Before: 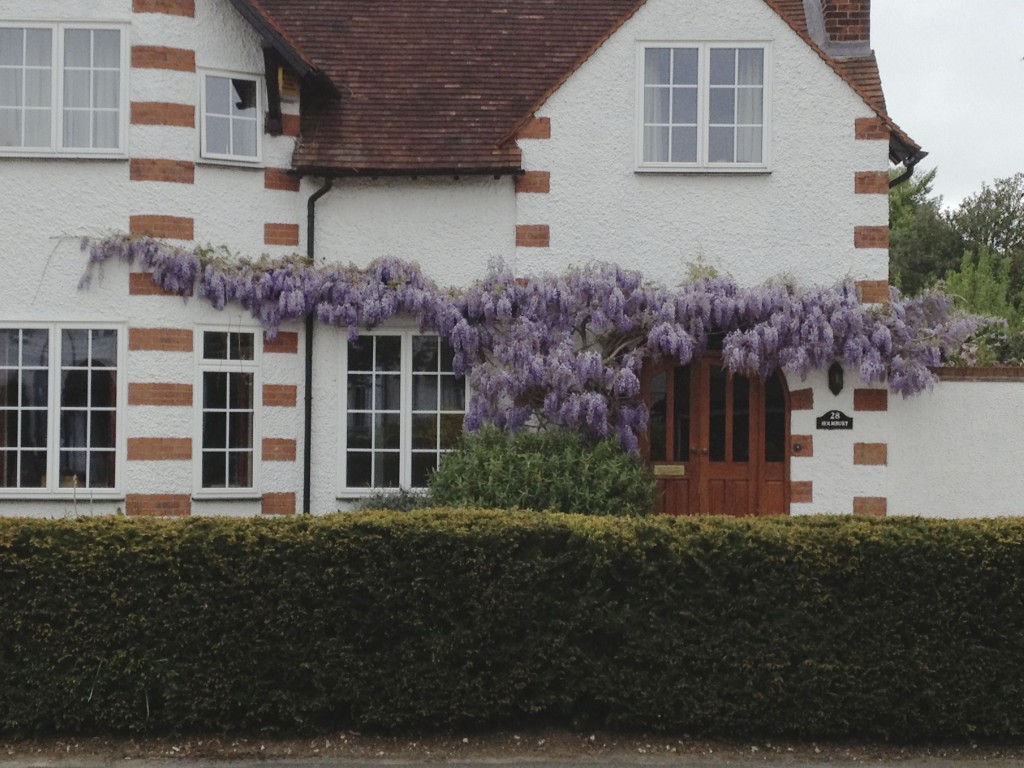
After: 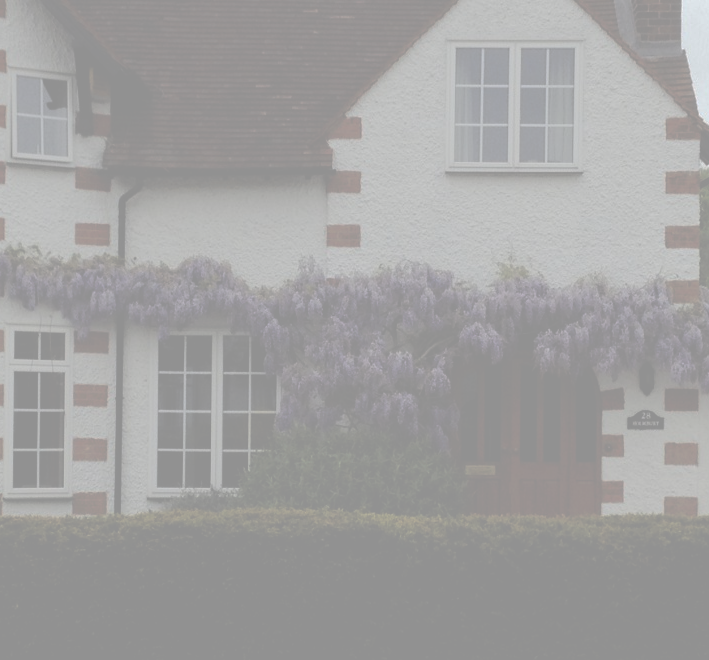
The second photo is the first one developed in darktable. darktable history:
crop: left 18.479%, right 12.2%, bottom 13.971%
tone curve: curves: ch0 [(0, 0) (0.003, 0.6) (0.011, 0.6) (0.025, 0.601) (0.044, 0.601) (0.069, 0.601) (0.1, 0.601) (0.136, 0.602) (0.177, 0.605) (0.224, 0.609) (0.277, 0.615) (0.335, 0.625) (0.399, 0.633) (0.468, 0.654) (0.543, 0.676) (0.623, 0.71) (0.709, 0.753) (0.801, 0.802) (0.898, 0.85) (1, 1)], preserve colors none
